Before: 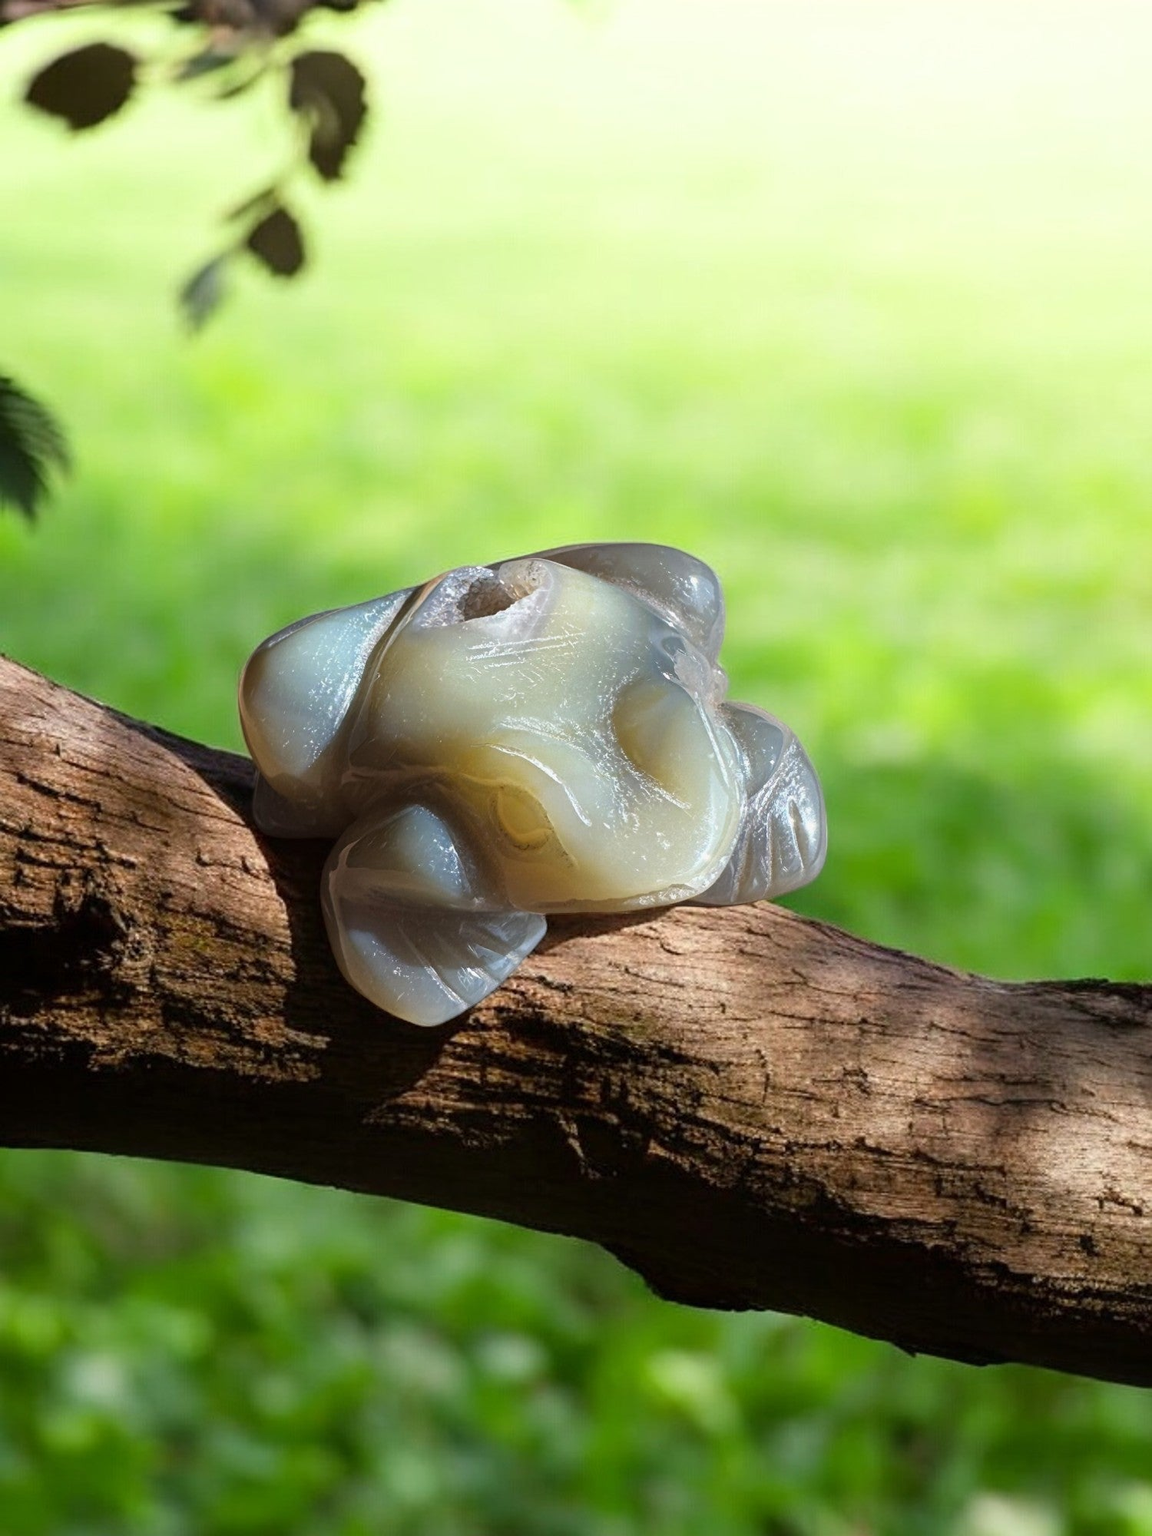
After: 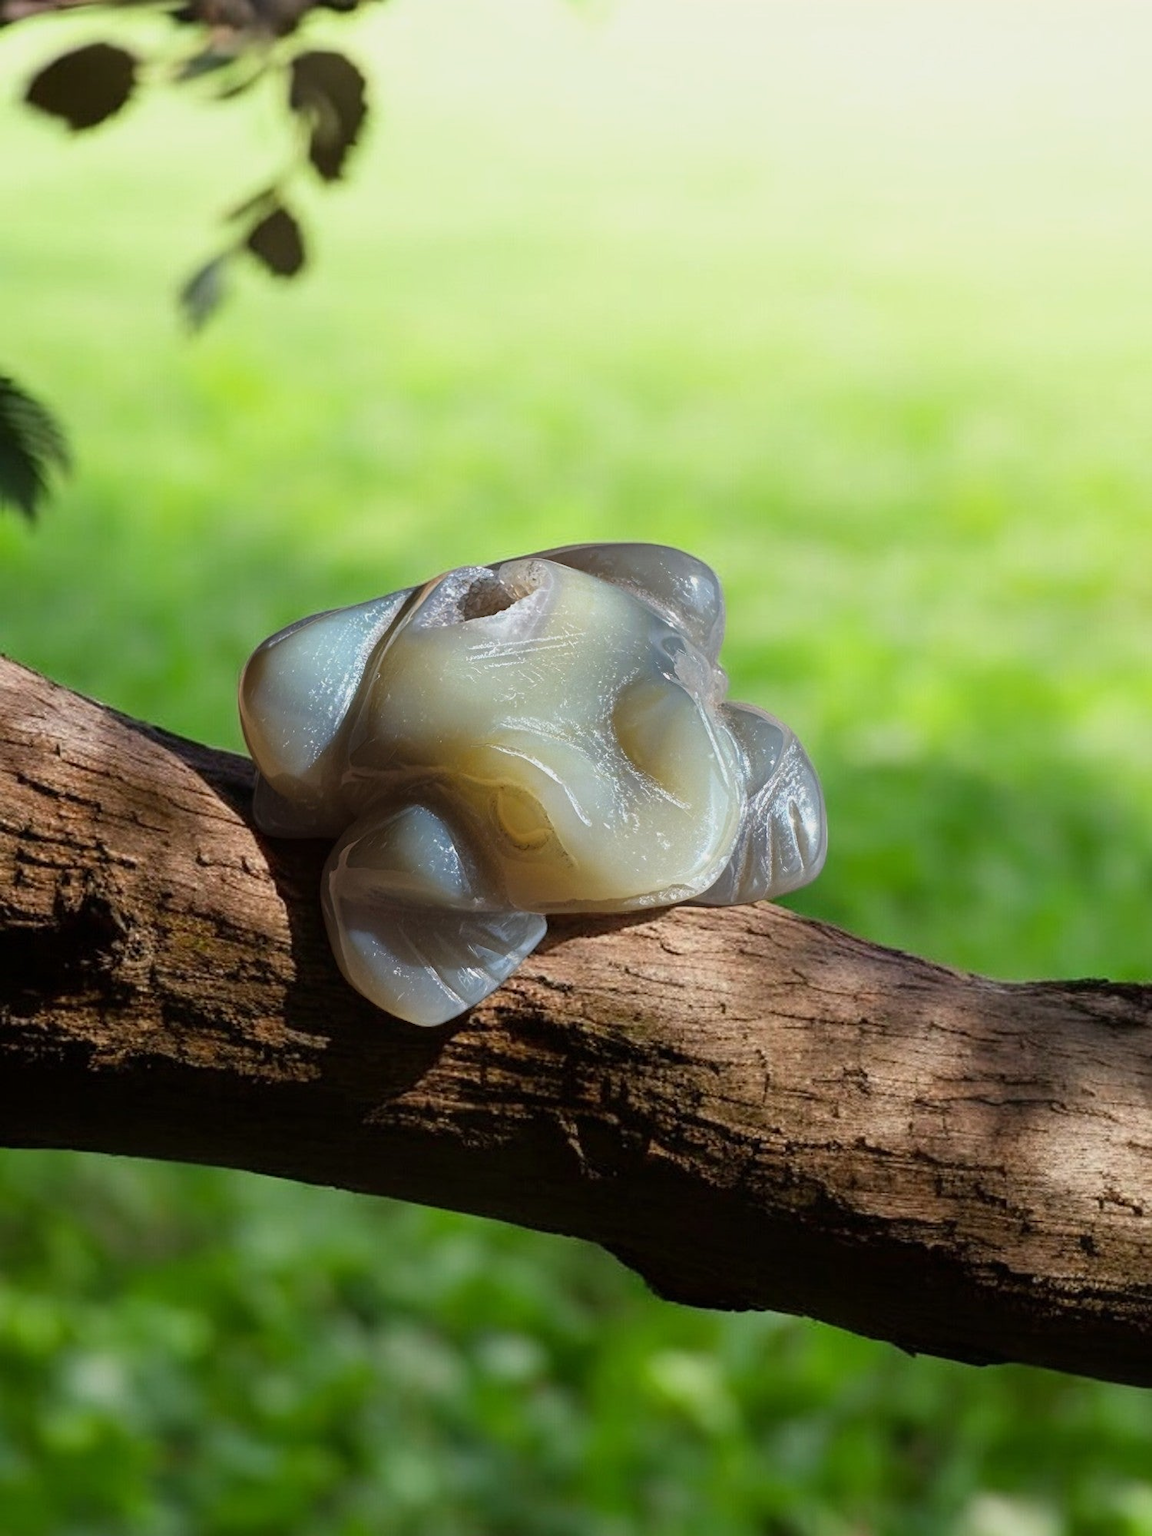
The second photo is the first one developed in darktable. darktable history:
exposure: exposure -0.21 EV, compensate highlight preservation false
